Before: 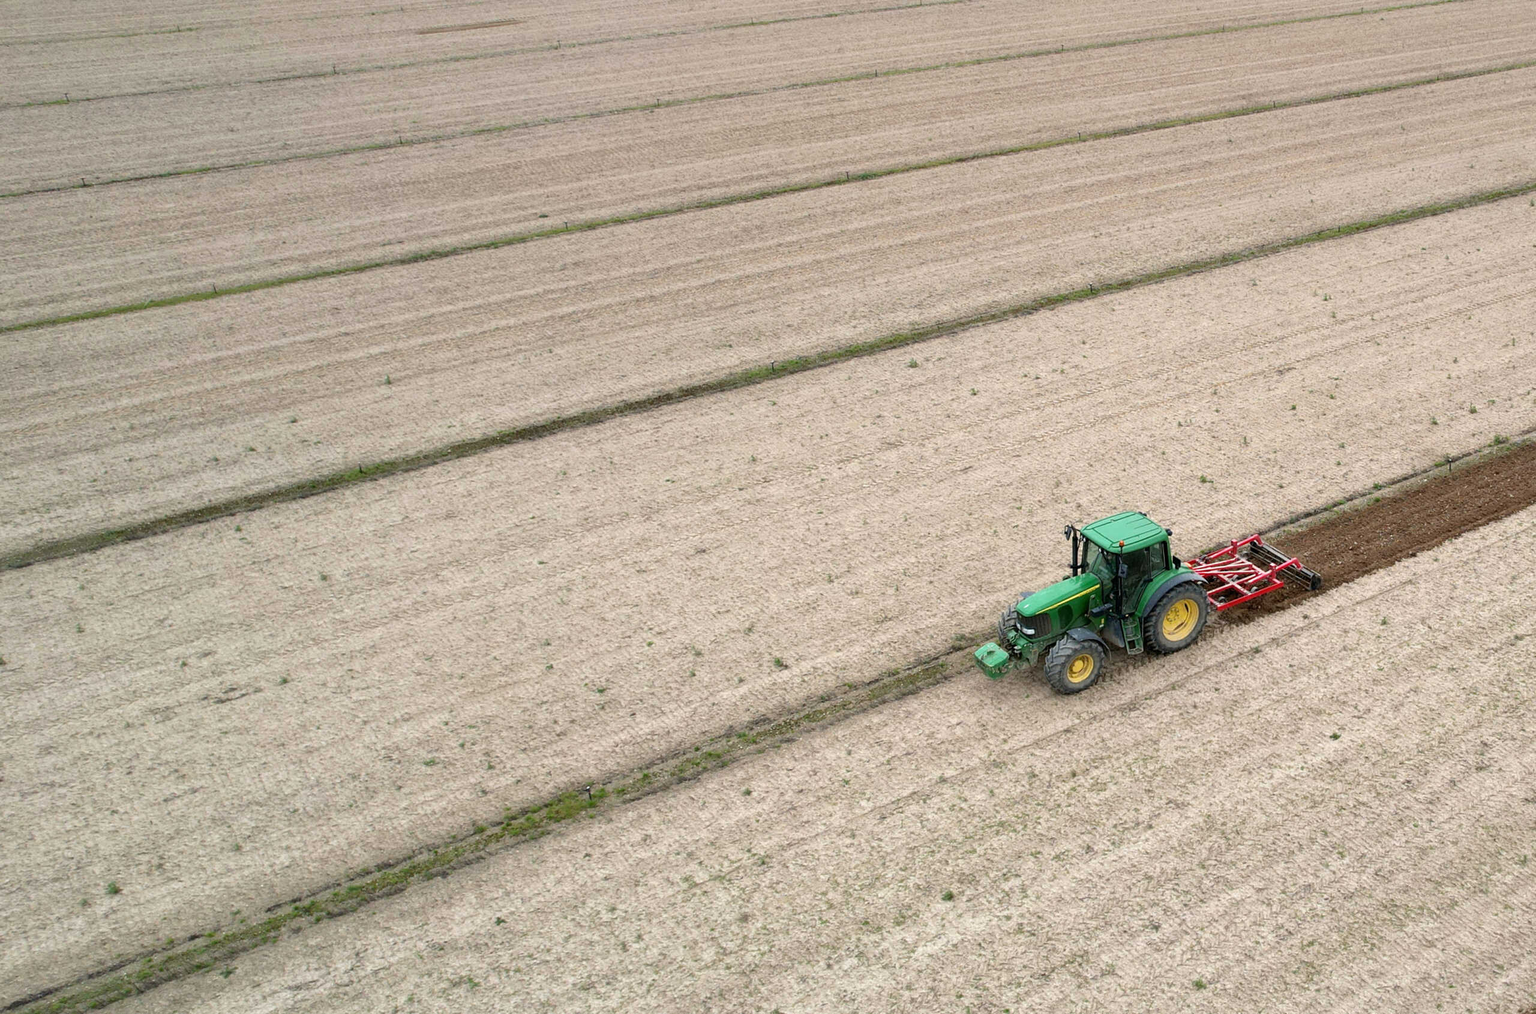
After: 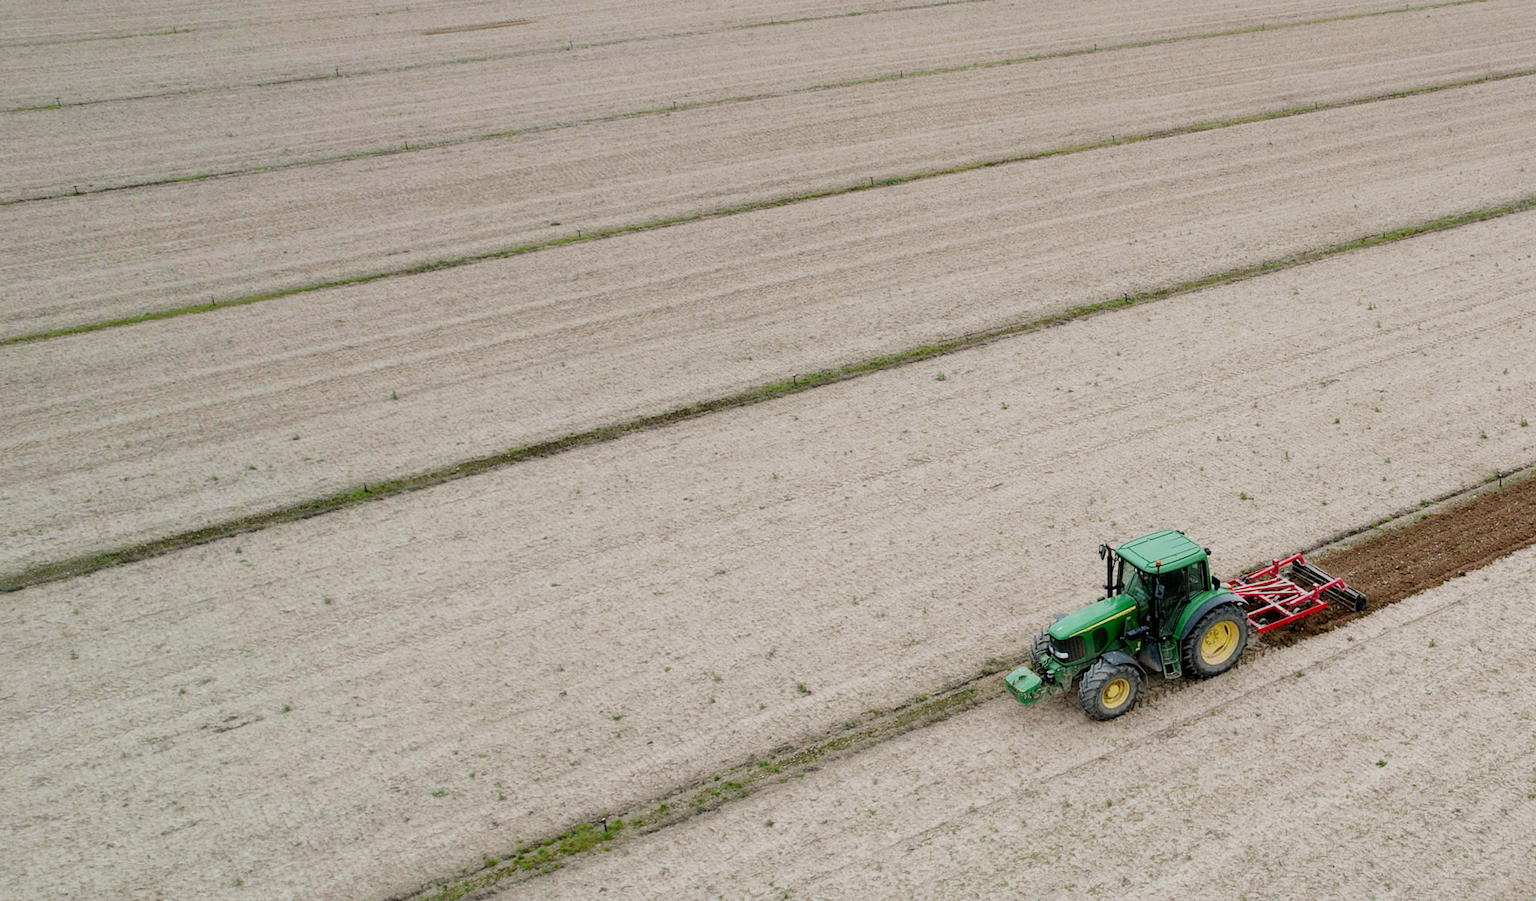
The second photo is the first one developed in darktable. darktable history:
filmic rgb: black relative exposure -7.65 EV, white relative exposure 4.56 EV, hardness 3.61, contrast 1.05, preserve chrominance no, color science v4 (2020), iterations of high-quality reconstruction 0, type of noise poissonian
crop and rotate: angle 0.166°, left 0.441%, right 3.088%, bottom 14.248%
